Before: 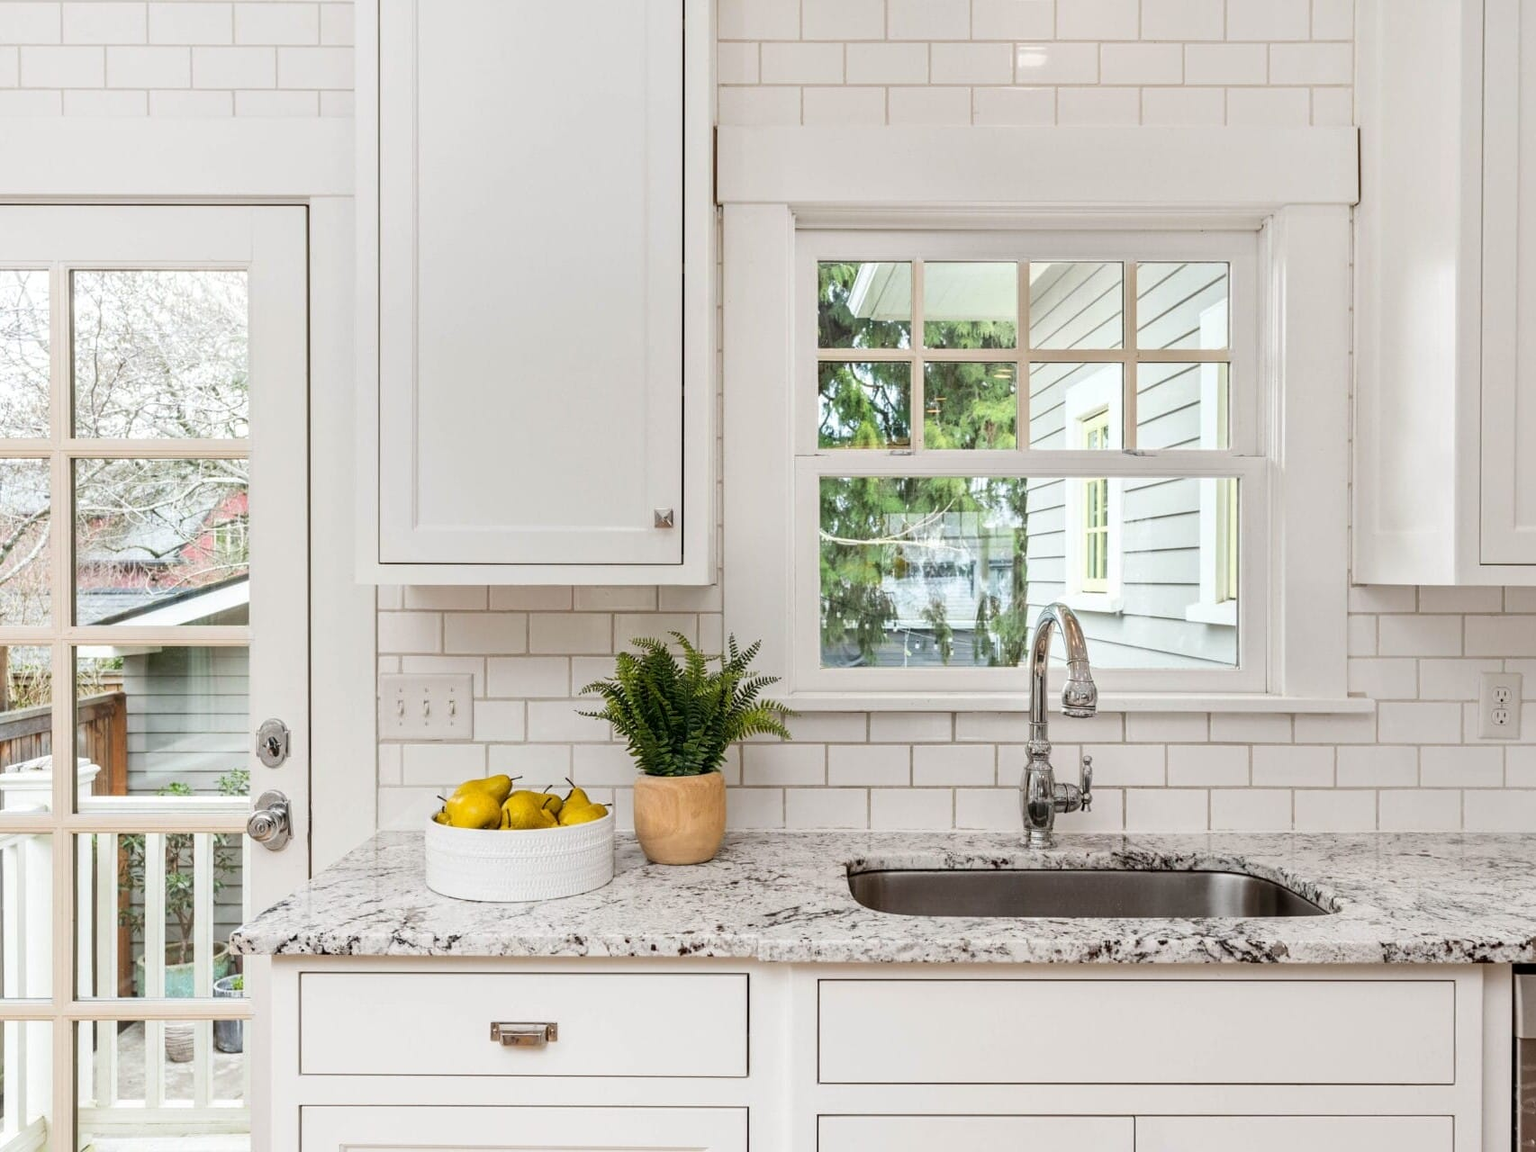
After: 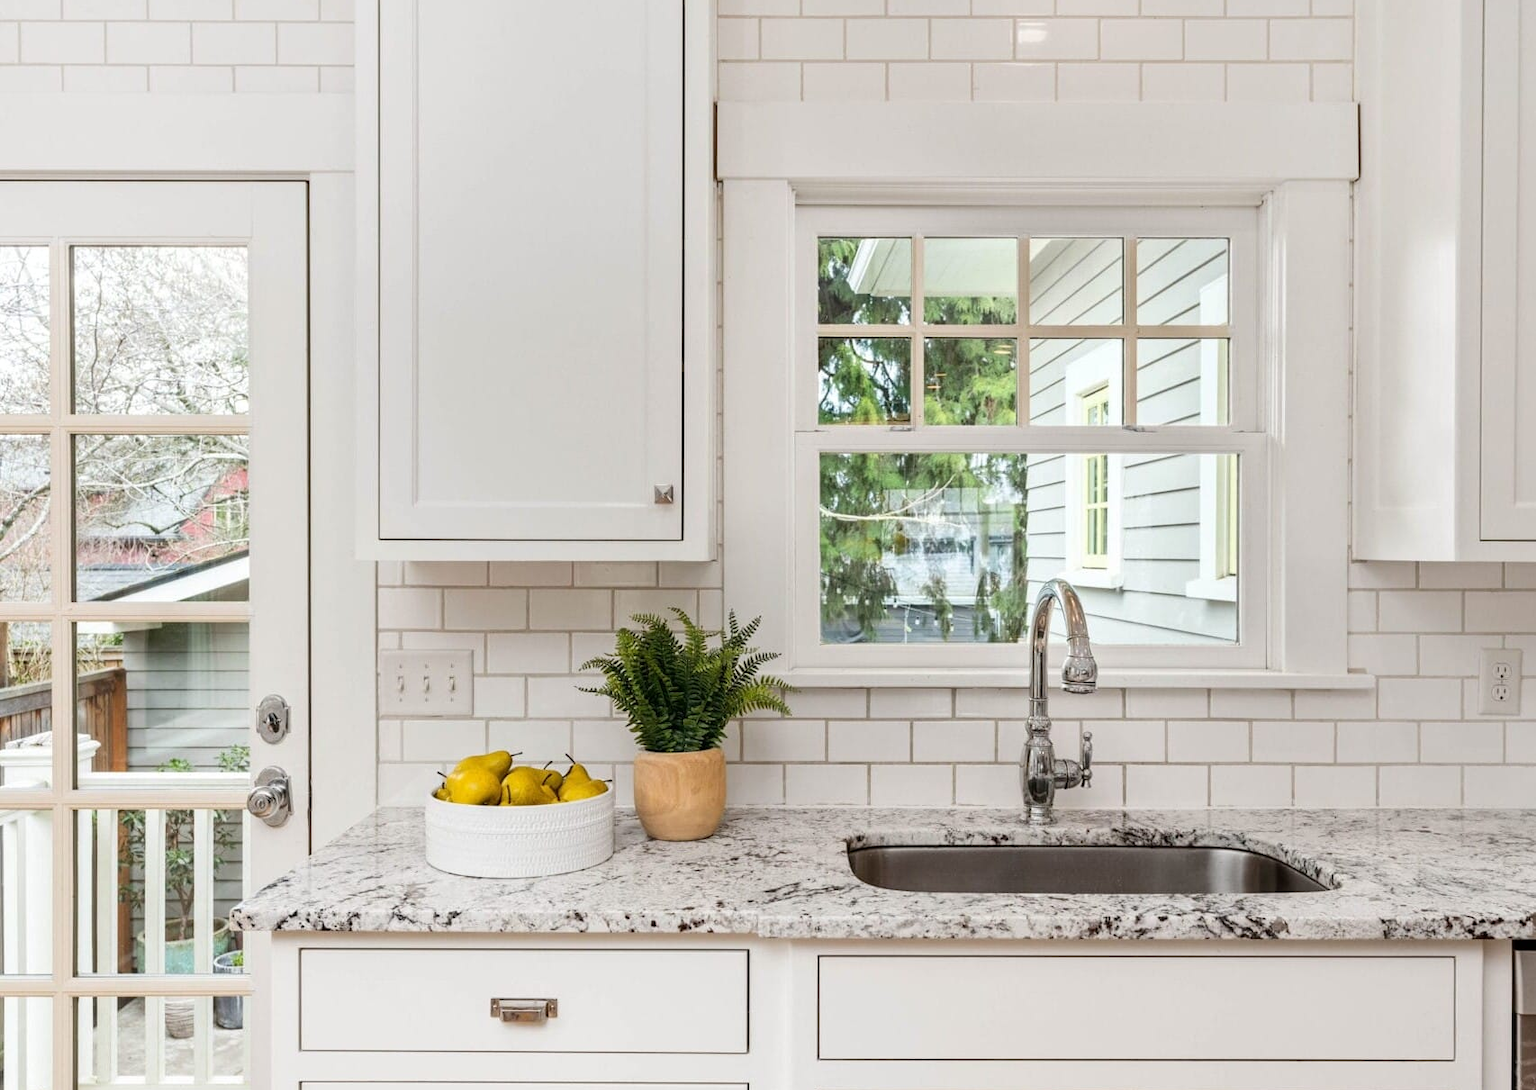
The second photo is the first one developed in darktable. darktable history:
crop and rotate: top 2.141%, bottom 3.242%
